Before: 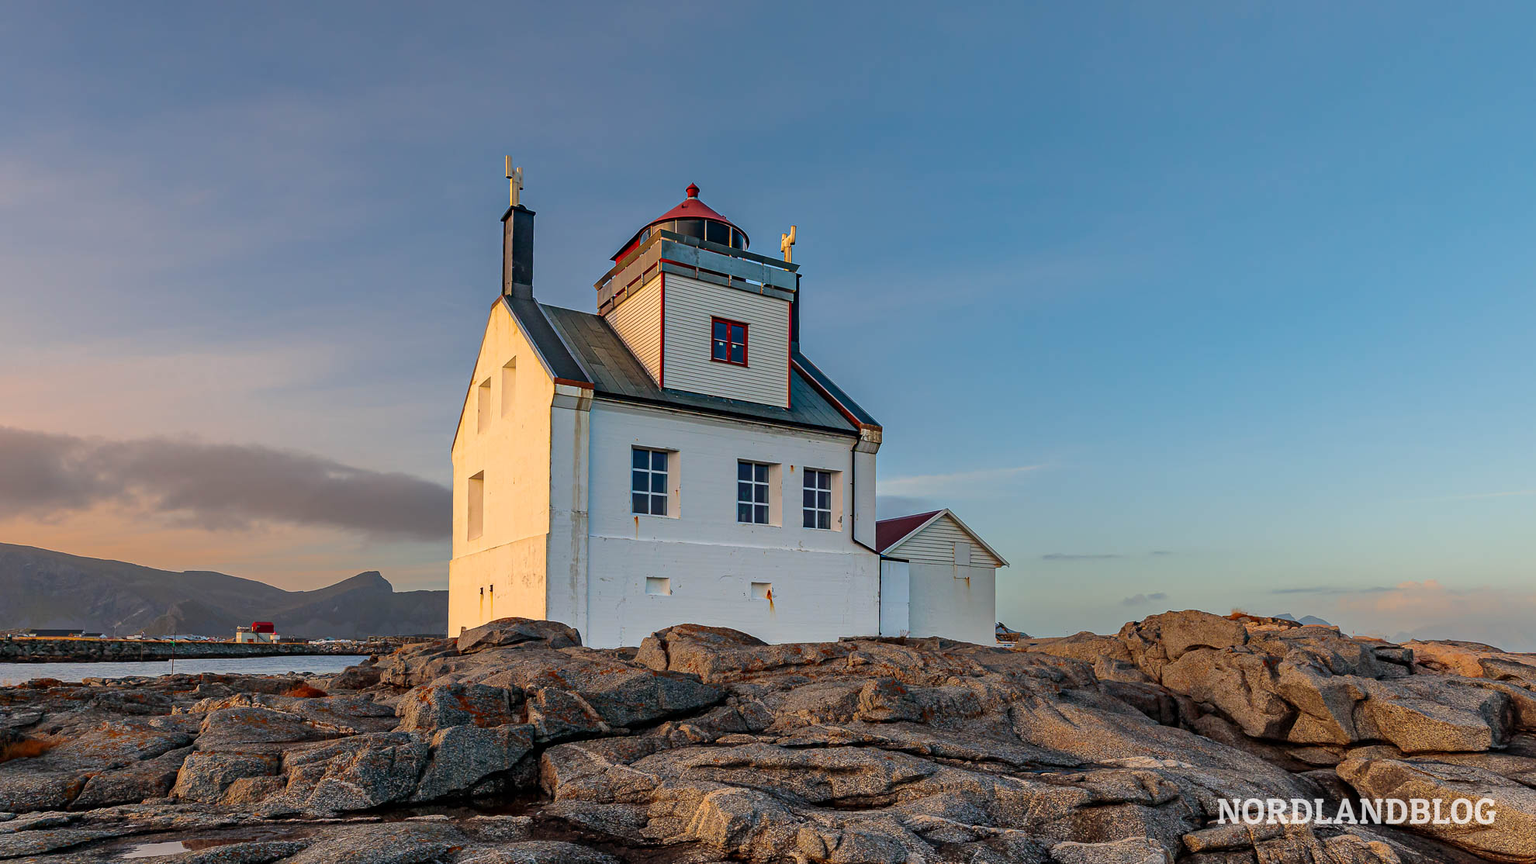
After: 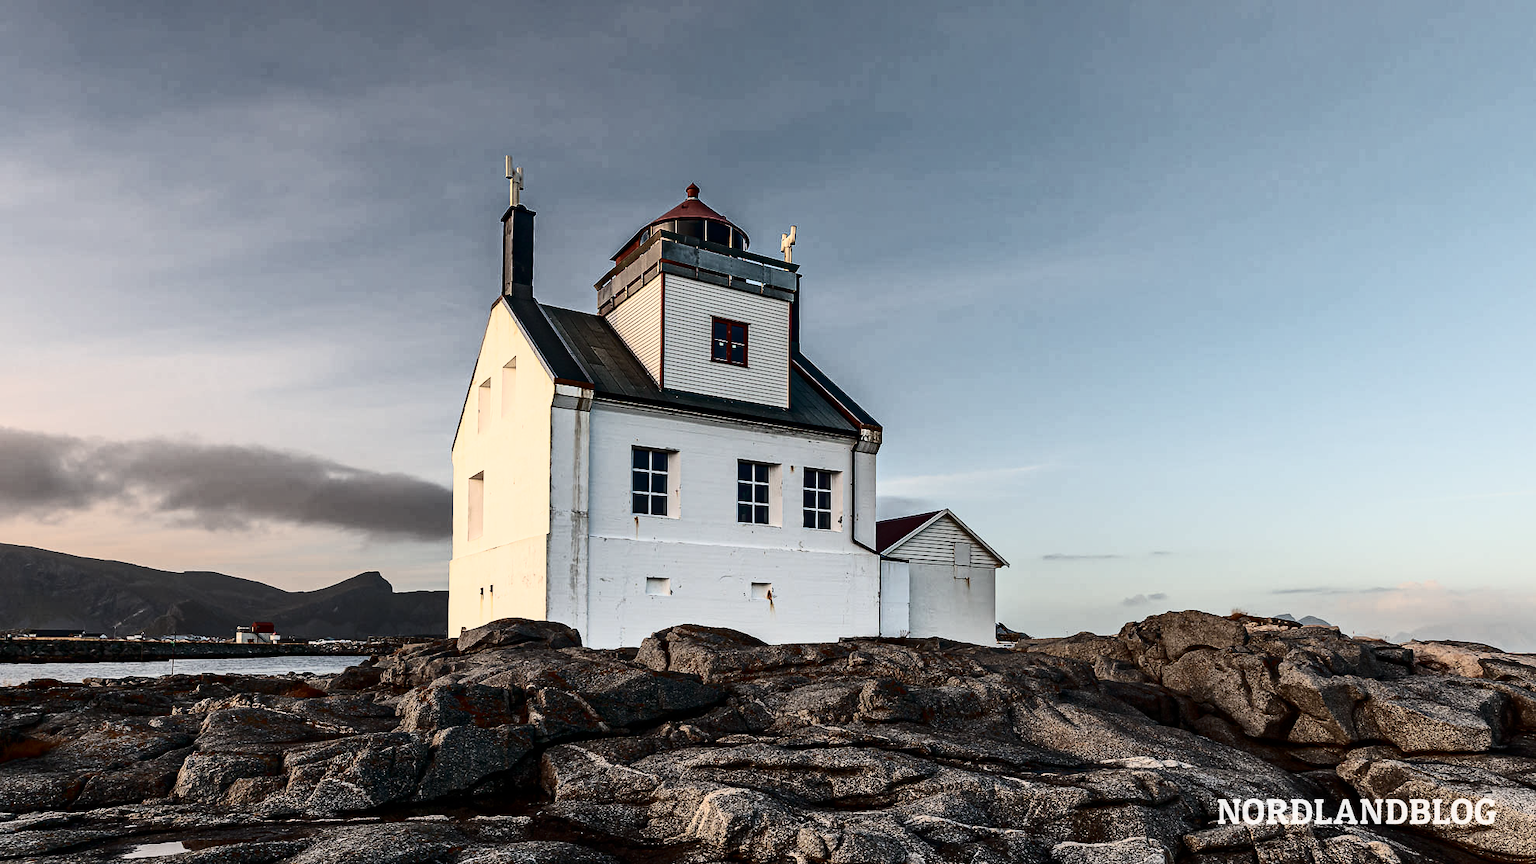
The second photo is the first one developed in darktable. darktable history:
rotate and perspective: automatic cropping original format, crop left 0, crop top 0
color correction: saturation 0.57
contrast brightness saturation: contrast 0.5, saturation -0.1
